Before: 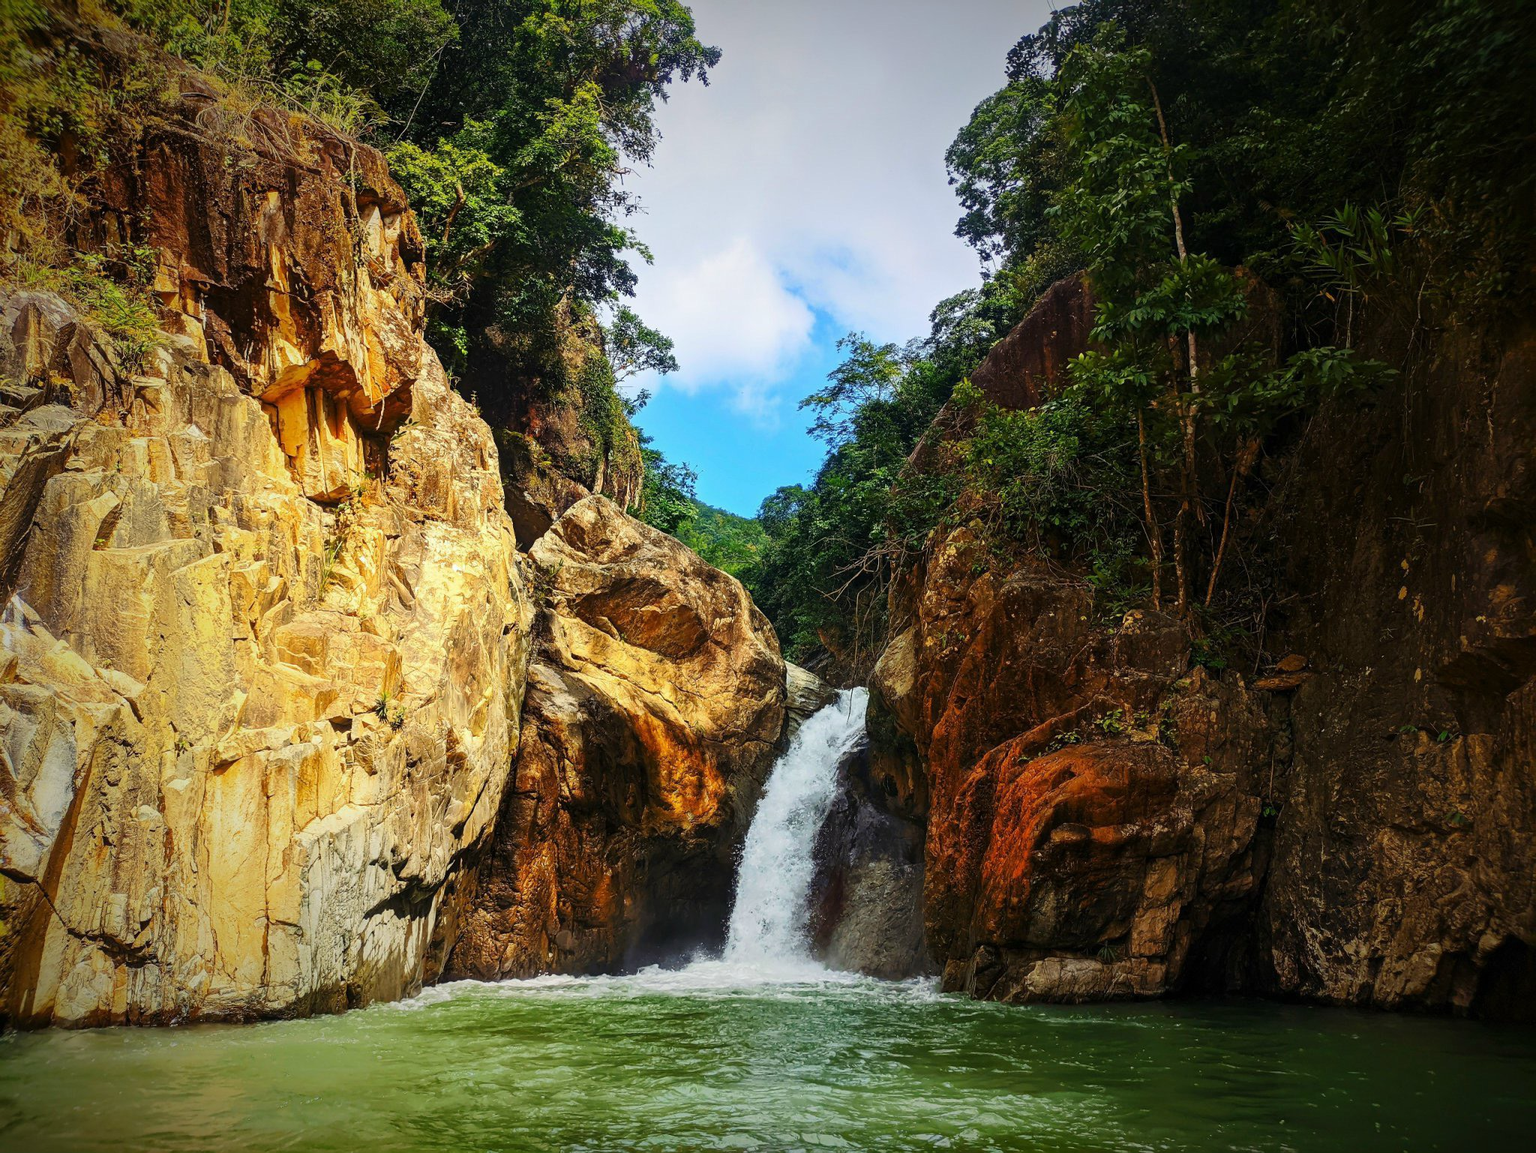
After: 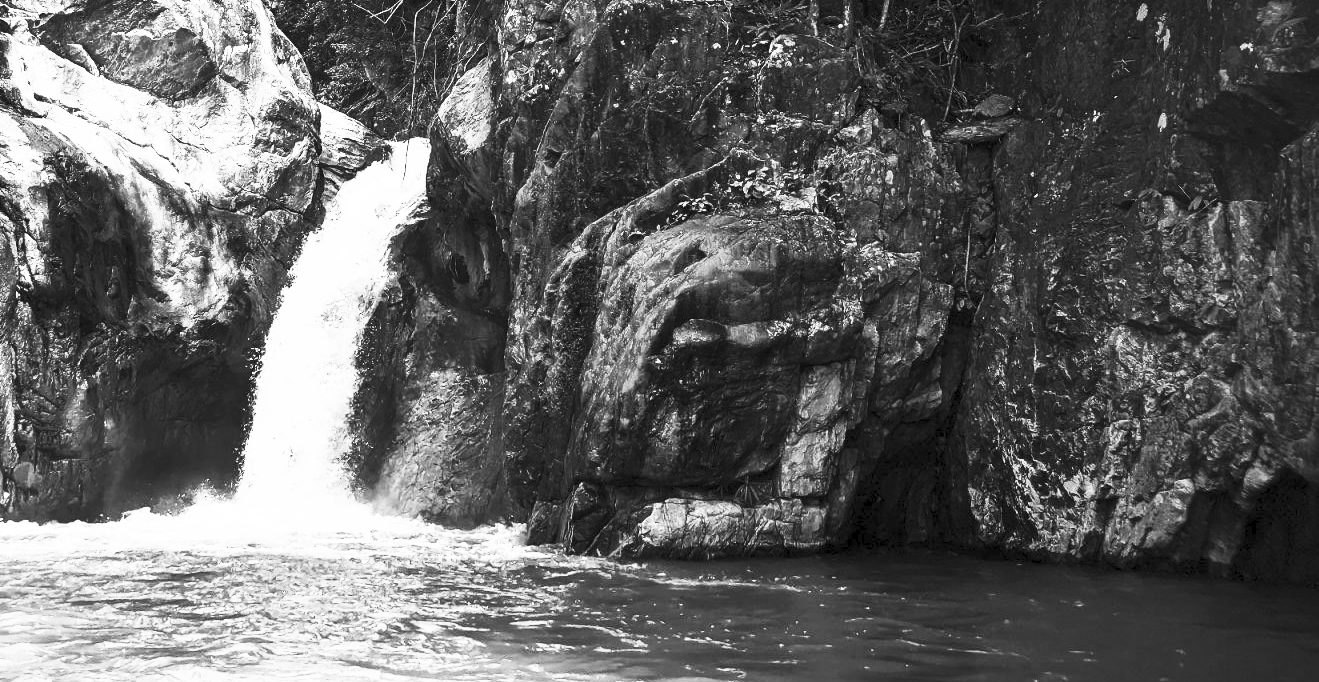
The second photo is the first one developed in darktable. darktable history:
contrast brightness saturation: contrast 0.542, brightness 0.488, saturation -0.999
shadows and highlights: on, module defaults
crop and rotate: left 35.552%, top 50.64%, bottom 4.974%
base curve: curves: ch0 [(0, 0) (0.026, 0.03) (0.109, 0.232) (0.351, 0.748) (0.669, 0.968) (1, 1)], preserve colors none
color balance rgb: shadows lift › chroma 2.918%, shadows lift › hue 279.27°, perceptual saturation grading › global saturation 10.518%
